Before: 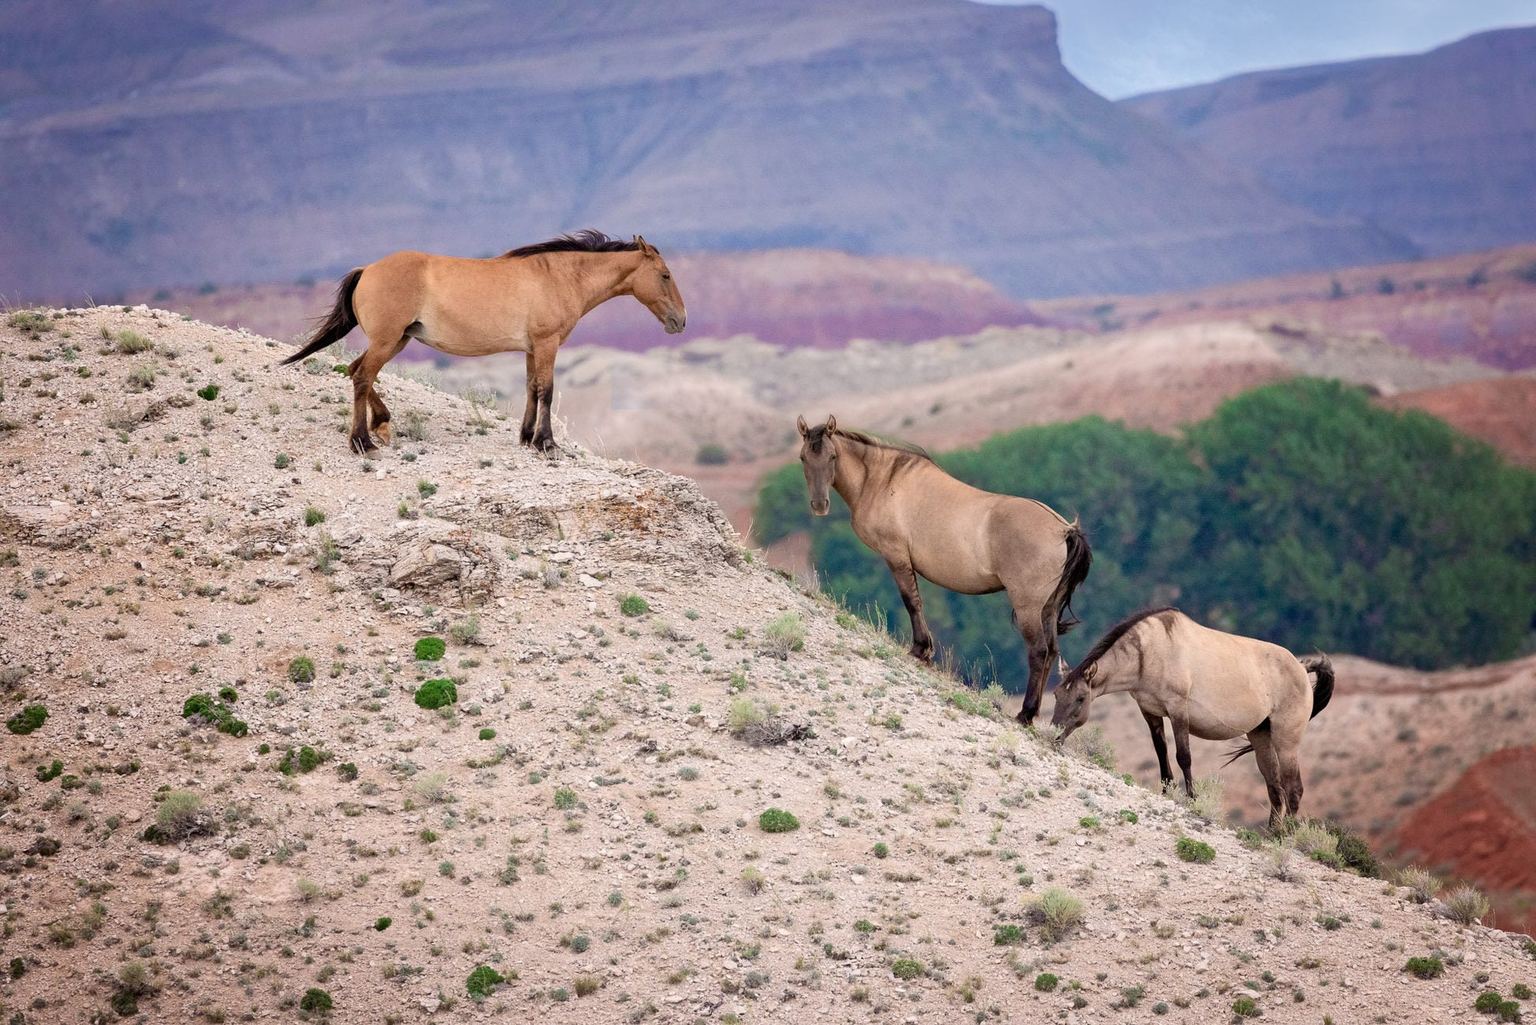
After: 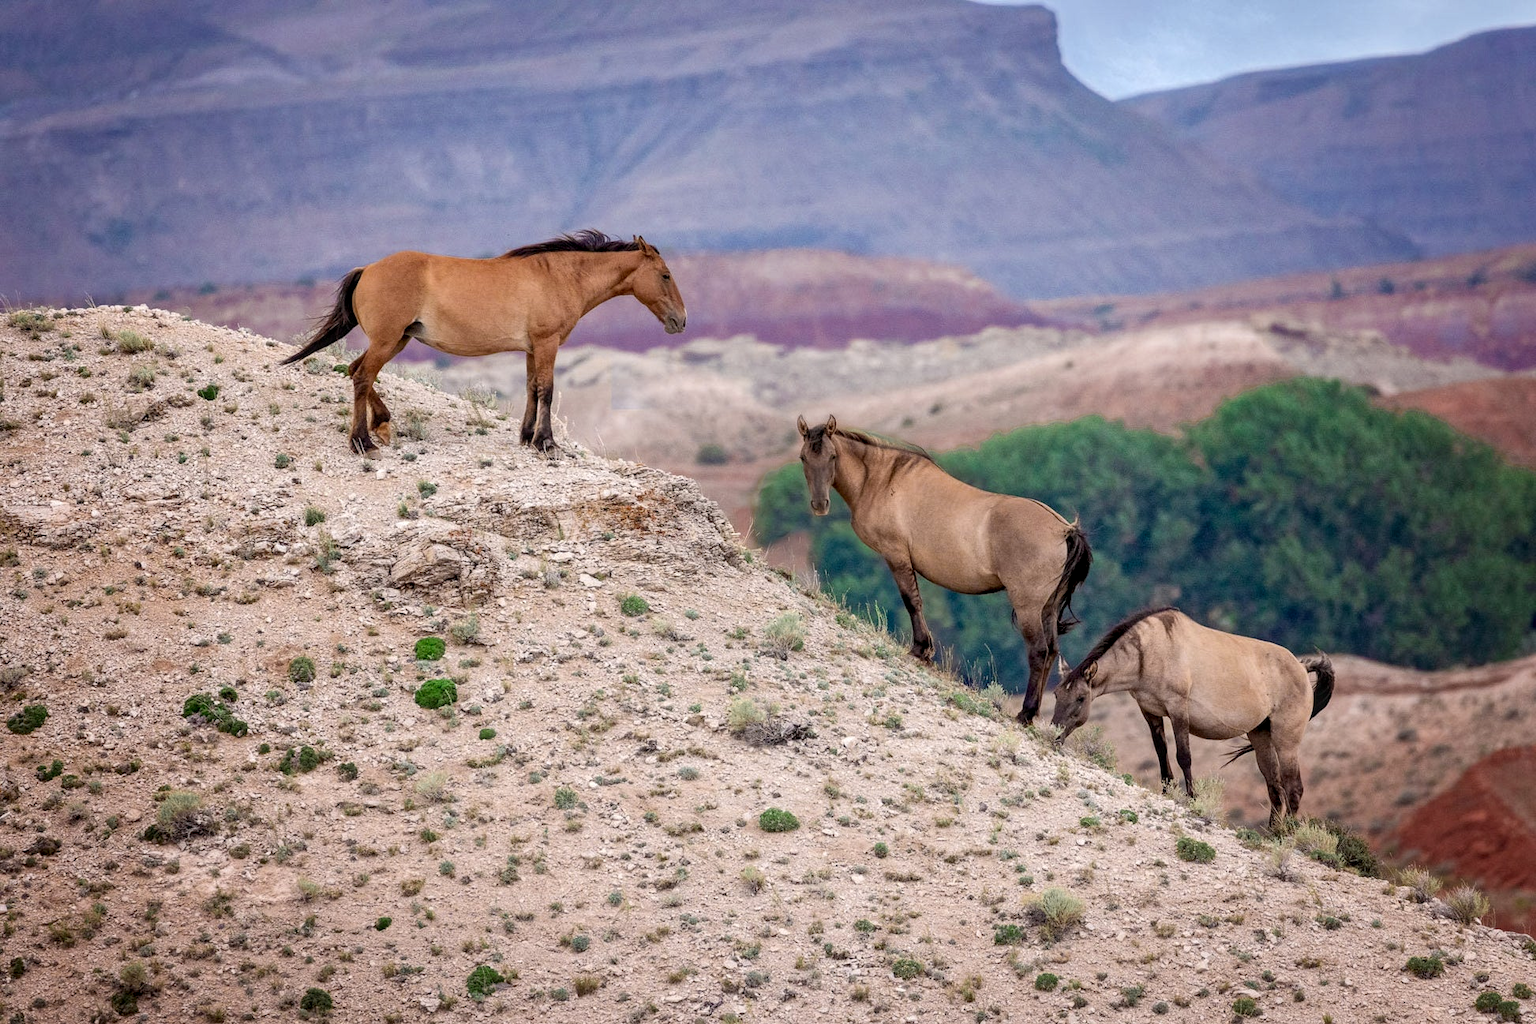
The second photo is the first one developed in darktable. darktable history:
color zones: curves: ch0 [(0.11, 0.396) (0.195, 0.36) (0.25, 0.5) (0.303, 0.412) (0.357, 0.544) (0.75, 0.5) (0.967, 0.328)]; ch1 [(0, 0.468) (0.112, 0.512) (0.202, 0.6) (0.25, 0.5) (0.307, 0.352) (0.357, 0.544) (0.75, 0.5) (0.963, 0.524)]
local contrast: detail 130%
